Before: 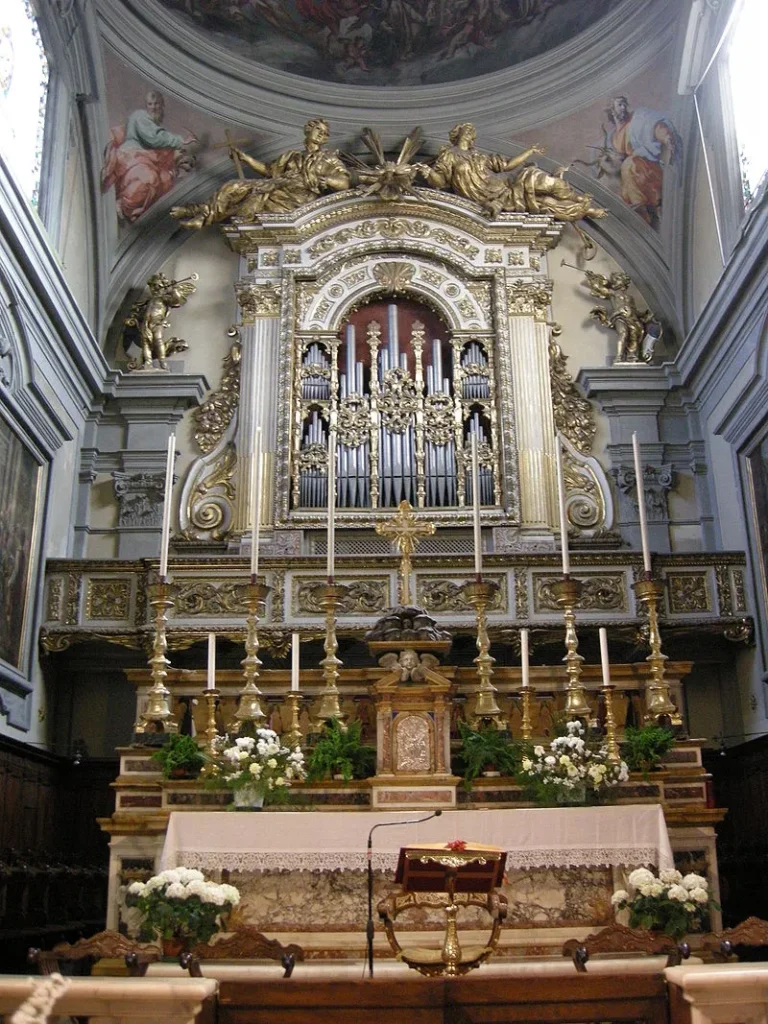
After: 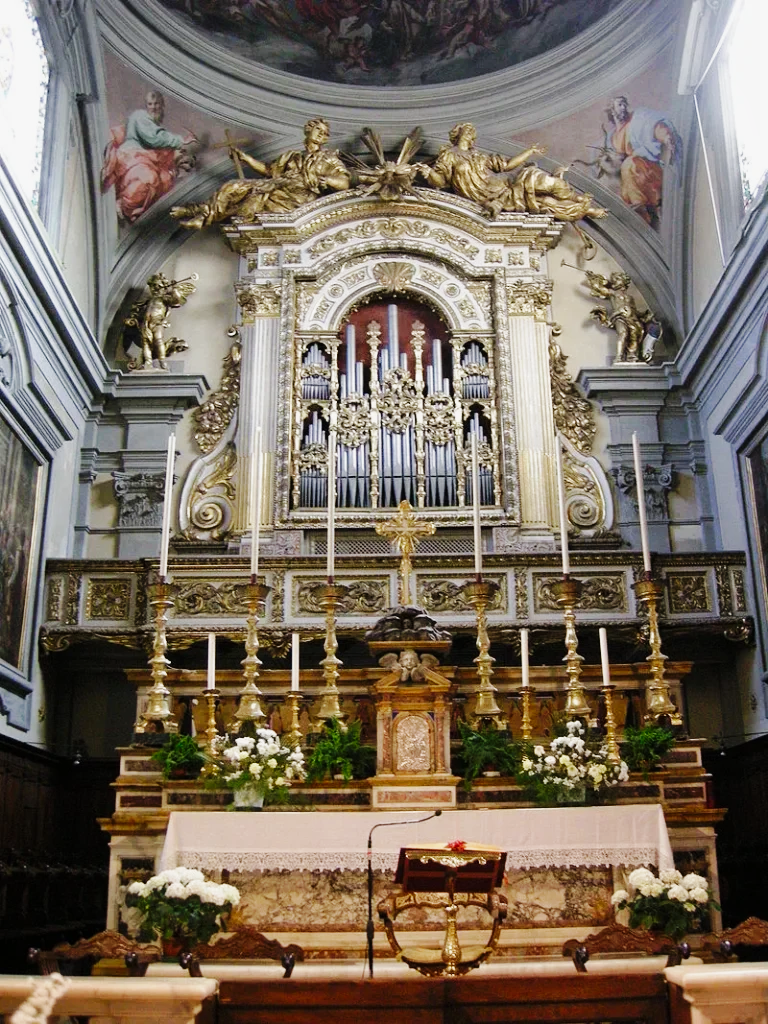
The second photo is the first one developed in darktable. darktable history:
base curve: curves: ch0 [(0, 0) (0.032, 0.025) (0.121, 0.166) (0.206, 0.329) (0.605, 0.79) (1, 1)], preserve colors none
shadows and highlights: shadows -20, white point adjustment -2, highlights -35
